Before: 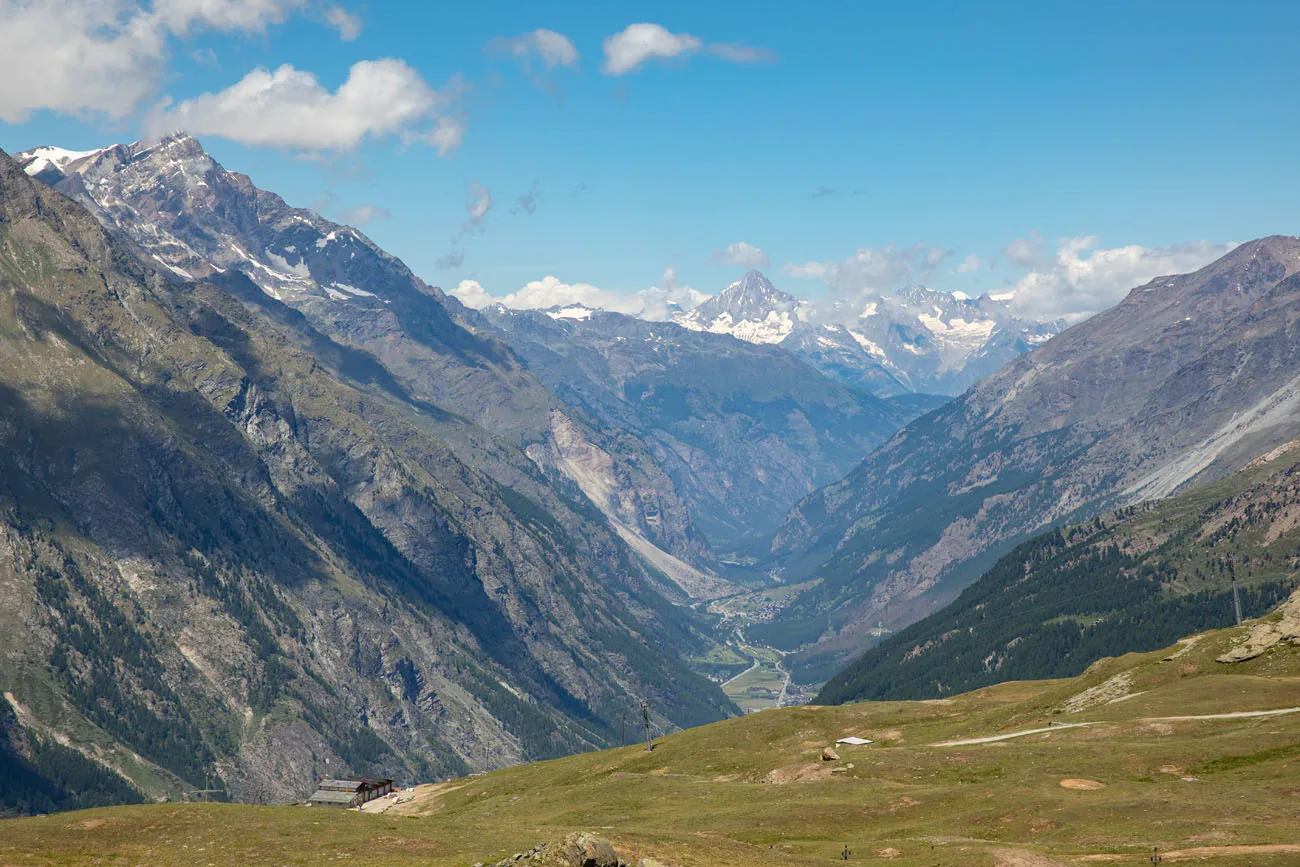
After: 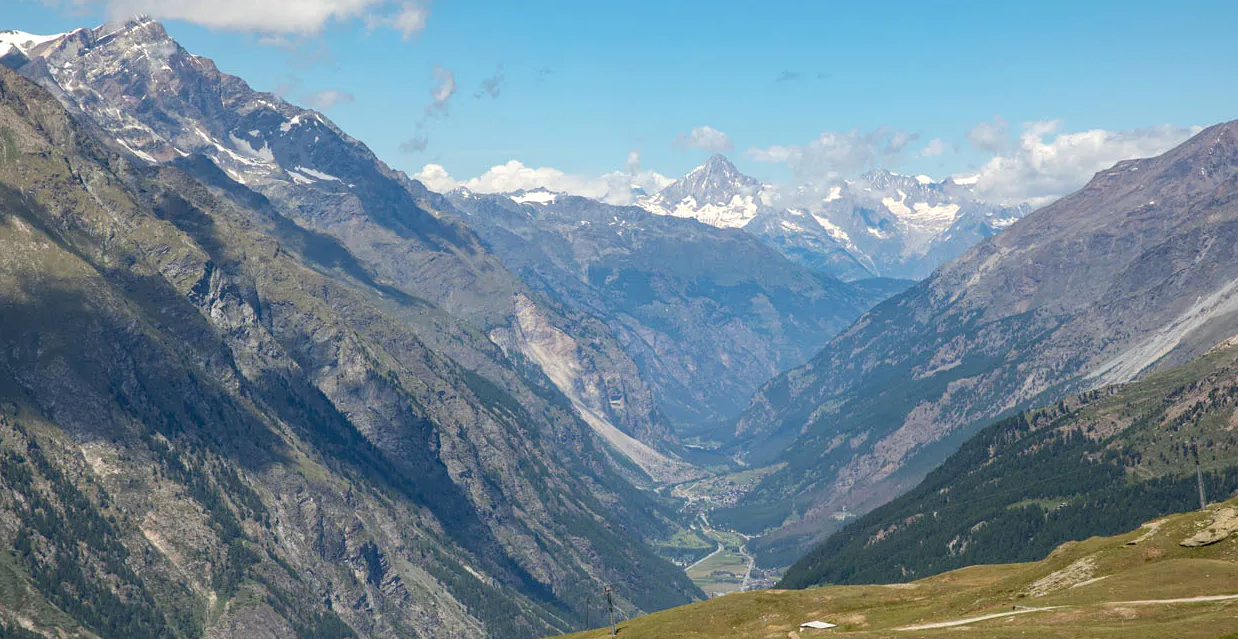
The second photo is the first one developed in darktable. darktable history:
exposure: exposure 0.127 EV, compensate highlight preservation false
crop and rotate: left 2.835%, top 13.448%, right 1.931%, bottom 12.777%
